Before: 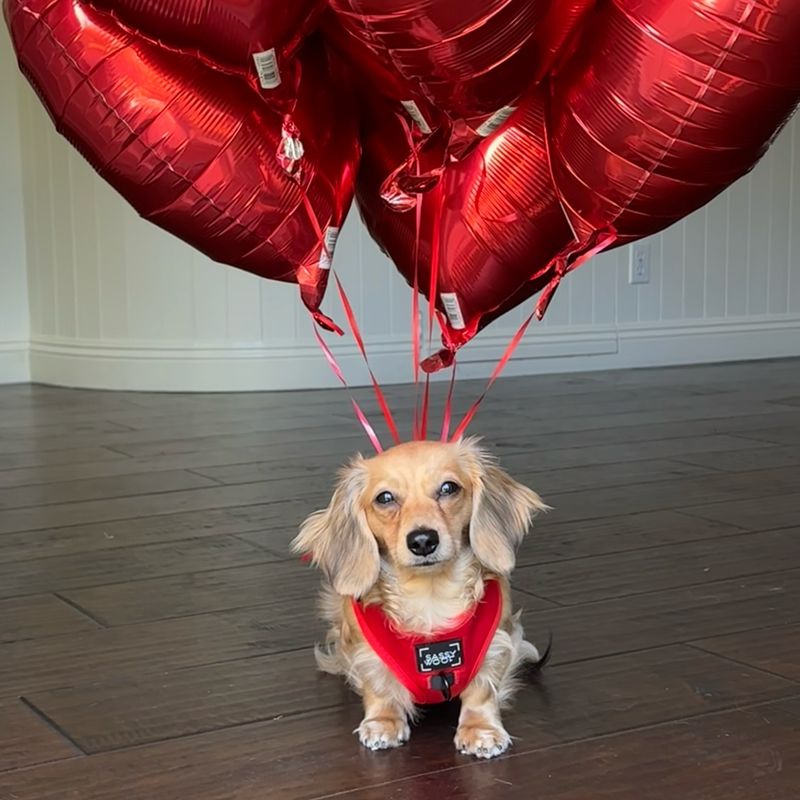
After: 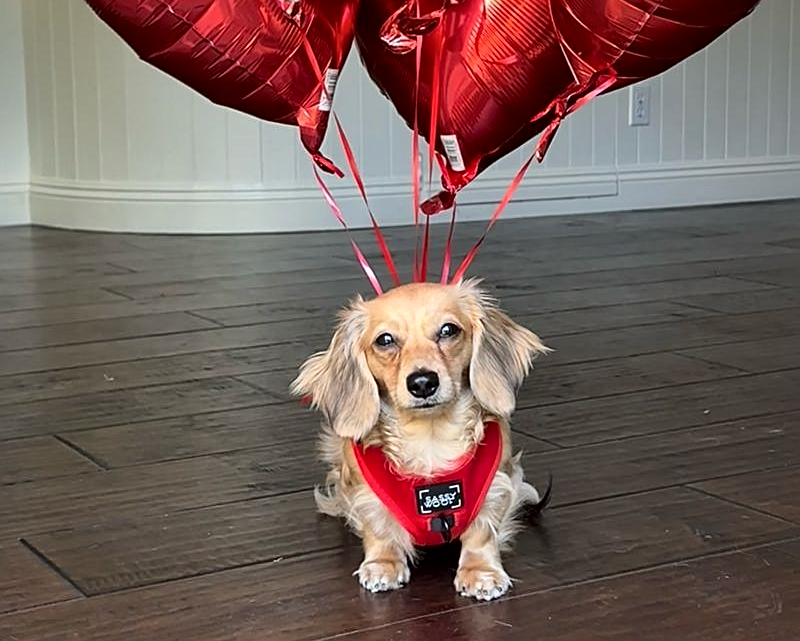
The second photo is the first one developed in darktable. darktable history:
local contrast: mode bilateral grid, contrast 20, coarseness 50, detail 171%, midtone range 0.2
sharpen: on, module defaults
crop and rotate: top 19.768%
